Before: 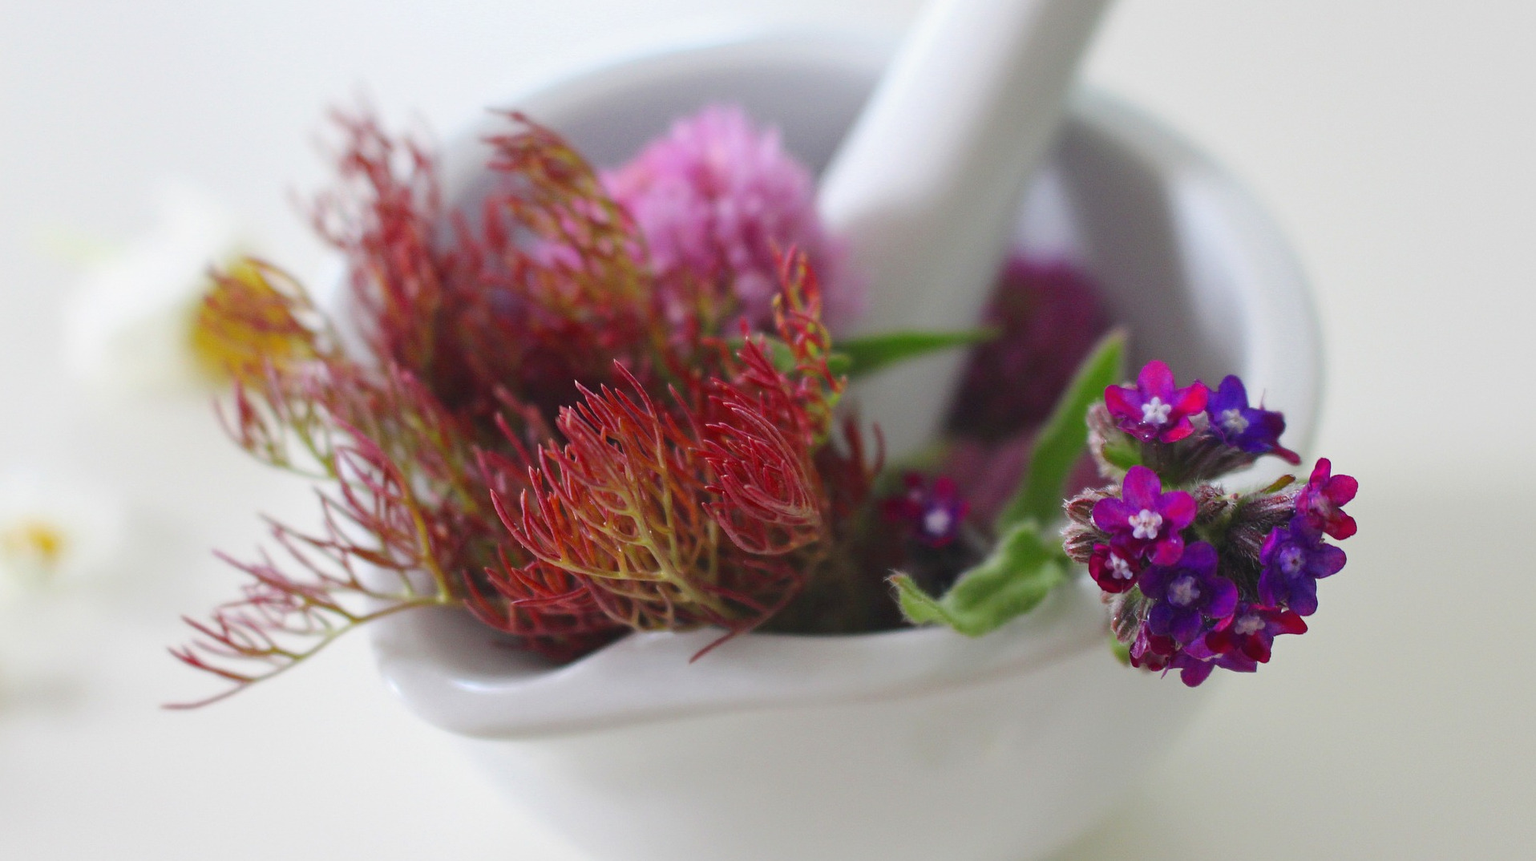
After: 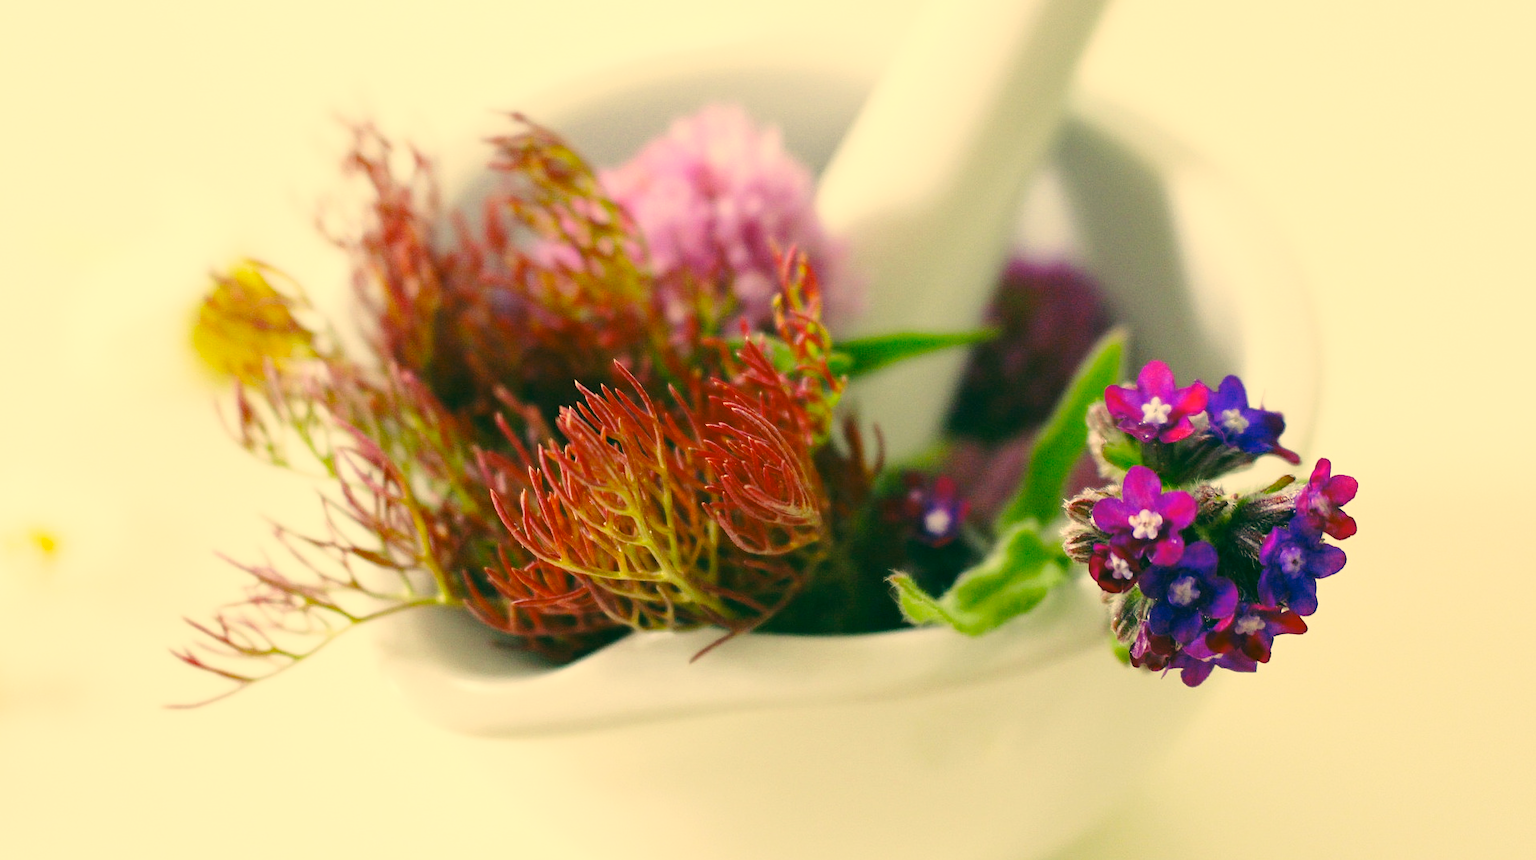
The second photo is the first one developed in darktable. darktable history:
color correction: highlights a* 5.62, highlights b* 33.57, shadows a* -25.86, shadows b* 4.02
base curve: curves: ch0 [(0, 0) (0.028, 0.03) (0.121, 0.232) (0.46, 0.748) (0.859, 0.968) (1, 1)], preserve colors none
